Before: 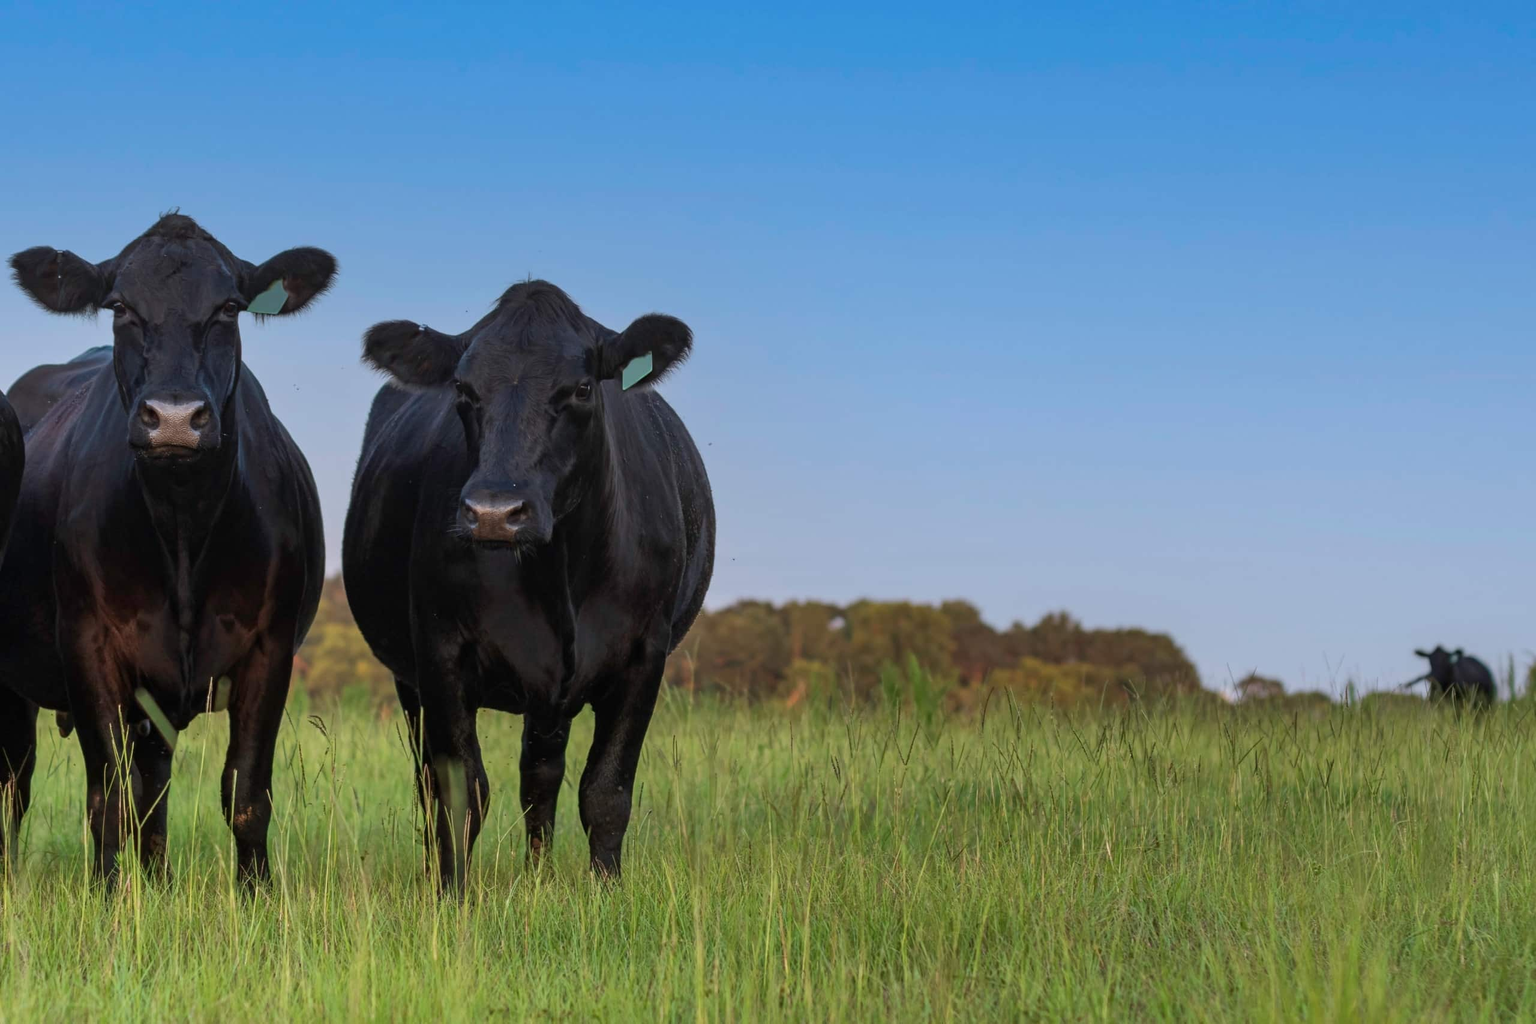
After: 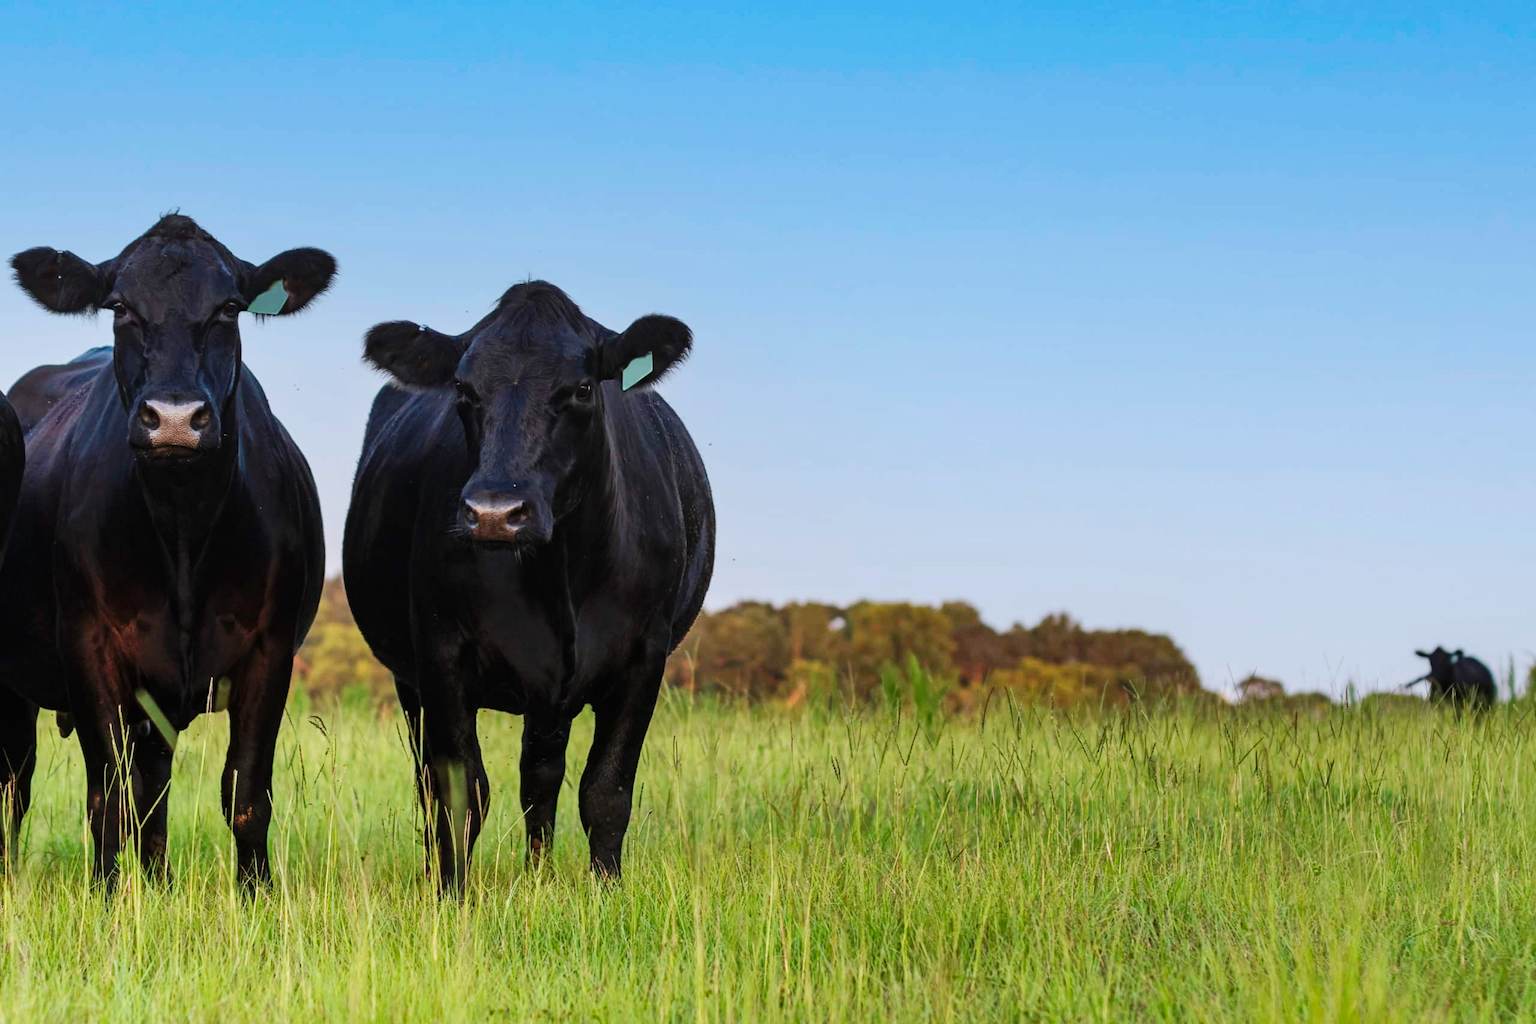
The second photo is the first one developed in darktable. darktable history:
base curve: curves: ch0 [(0, 0) (0.032, 0.025) (0.121, 0.166) (0.206, 0.329) (0.605, 0.79) (1, 1)], preserve colors none
tone curve: curves: ch0 [(0, 0) (0.584, 0.595) (1, 1)], preserve colors none
